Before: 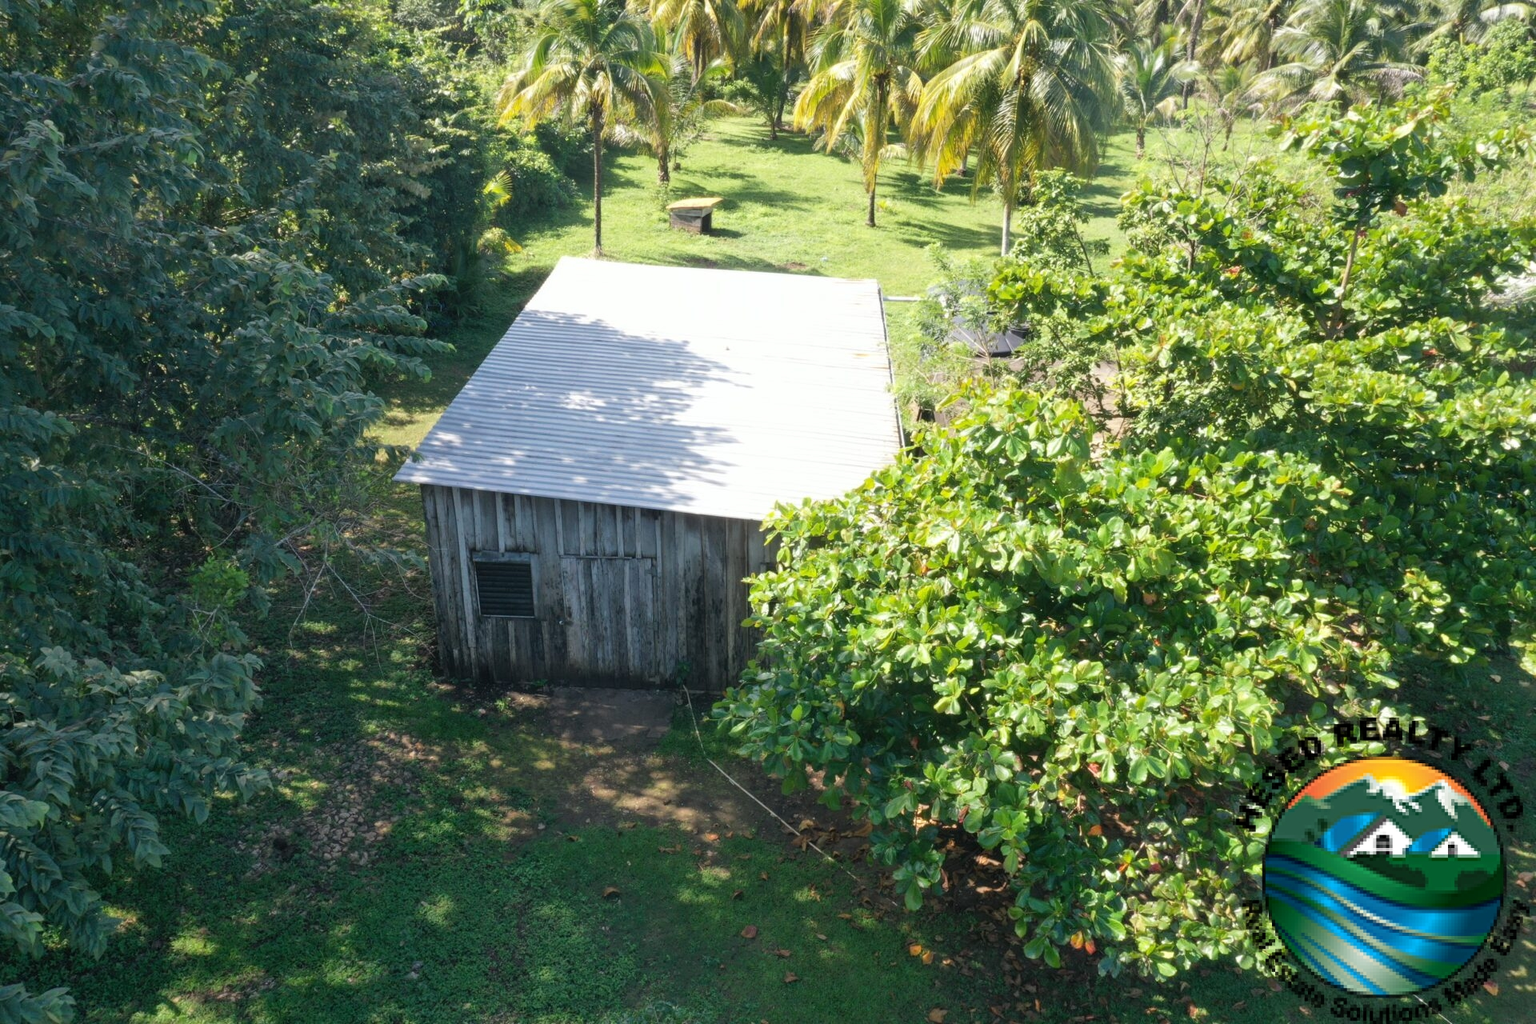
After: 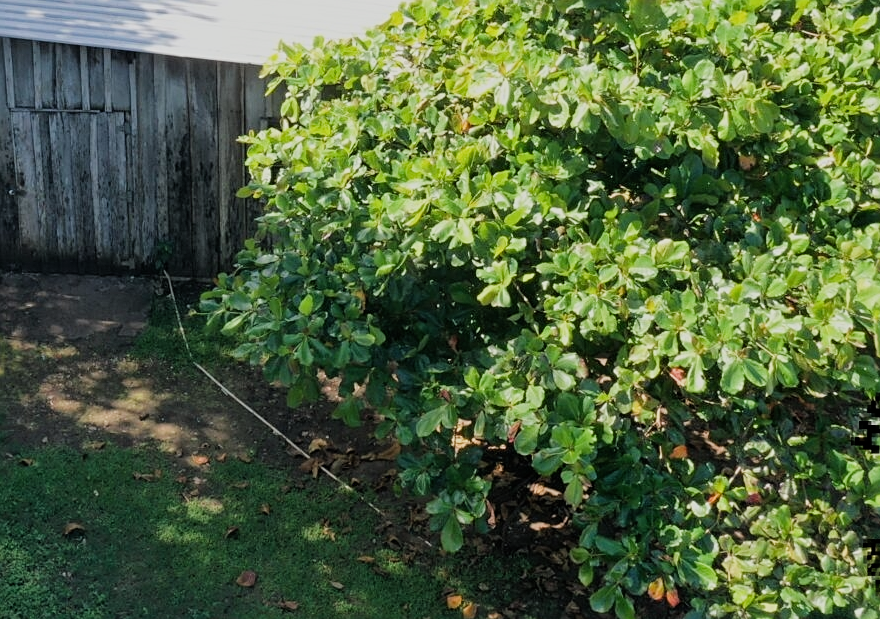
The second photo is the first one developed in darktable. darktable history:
filmic rgb: black relative exposure -7.65 EV, white relative exposure 4.56 EV, hardness 3.61, contrast 1.05
sharpen: on, module defaults
crop: left 35.976%, top 45.819%, right 18.162%, bottom 5.807%
